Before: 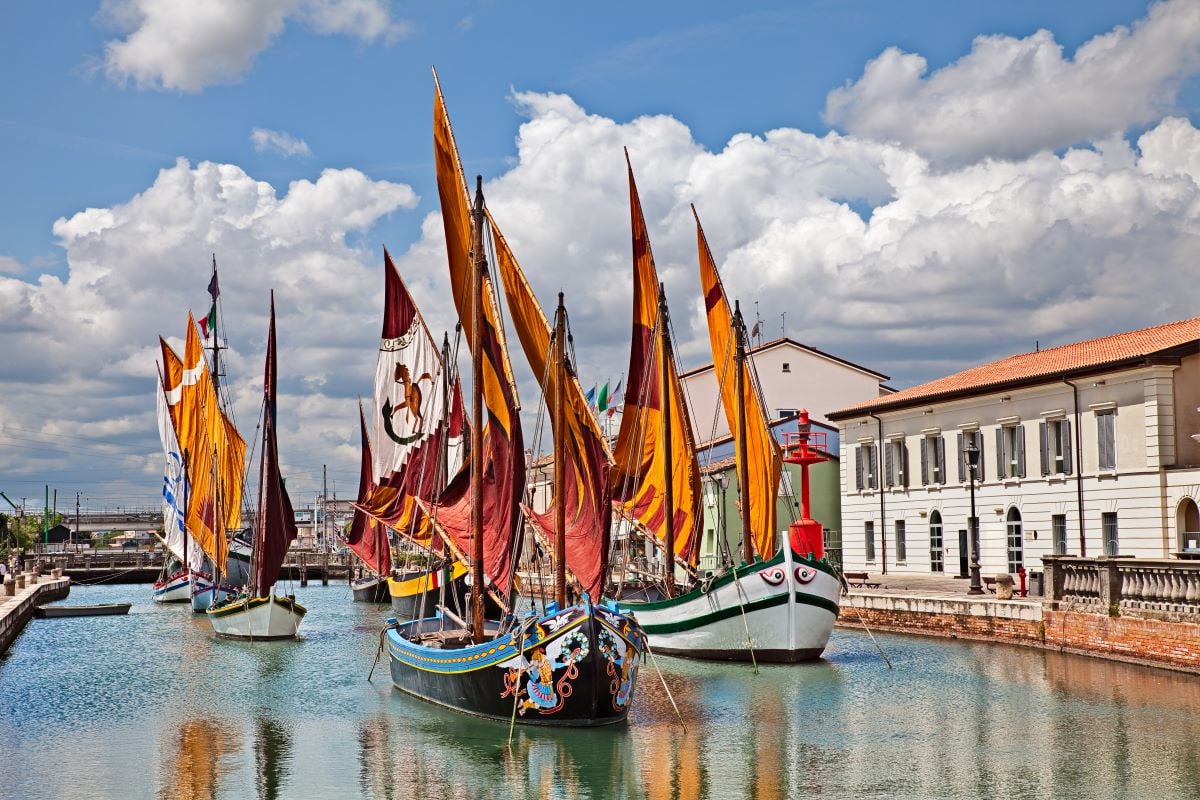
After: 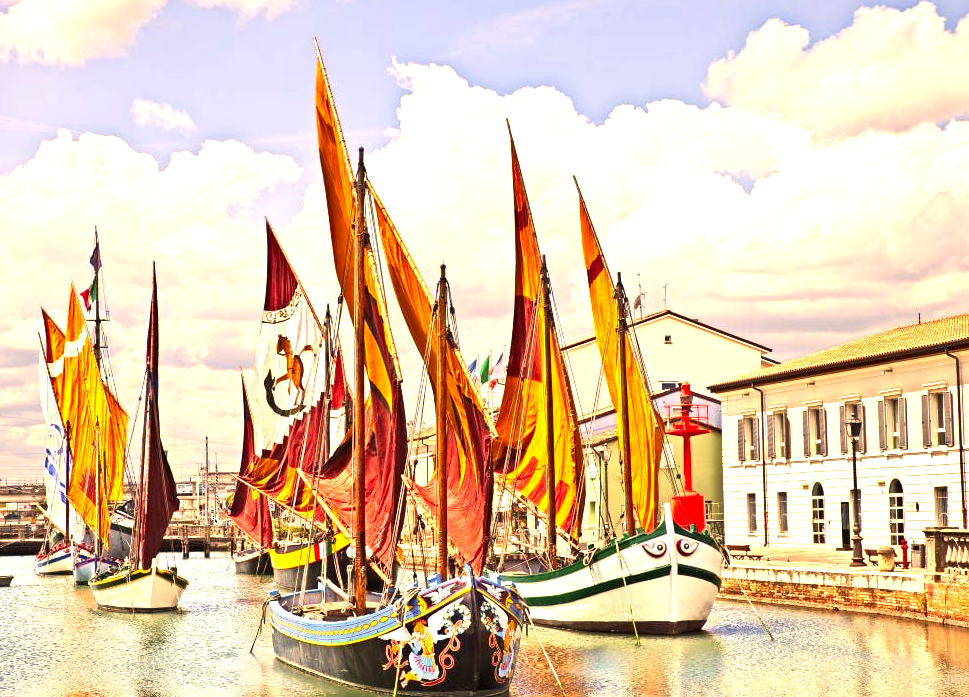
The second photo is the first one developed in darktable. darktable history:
exposure: black level correction 0, exposure 1.457 EV, compensate highlight preservation false
crop: left 9.909%, top 3.589%, right 9.295%, bottom 9.247%
color correction: highlights a* 14.86, highlights b* 31.19
